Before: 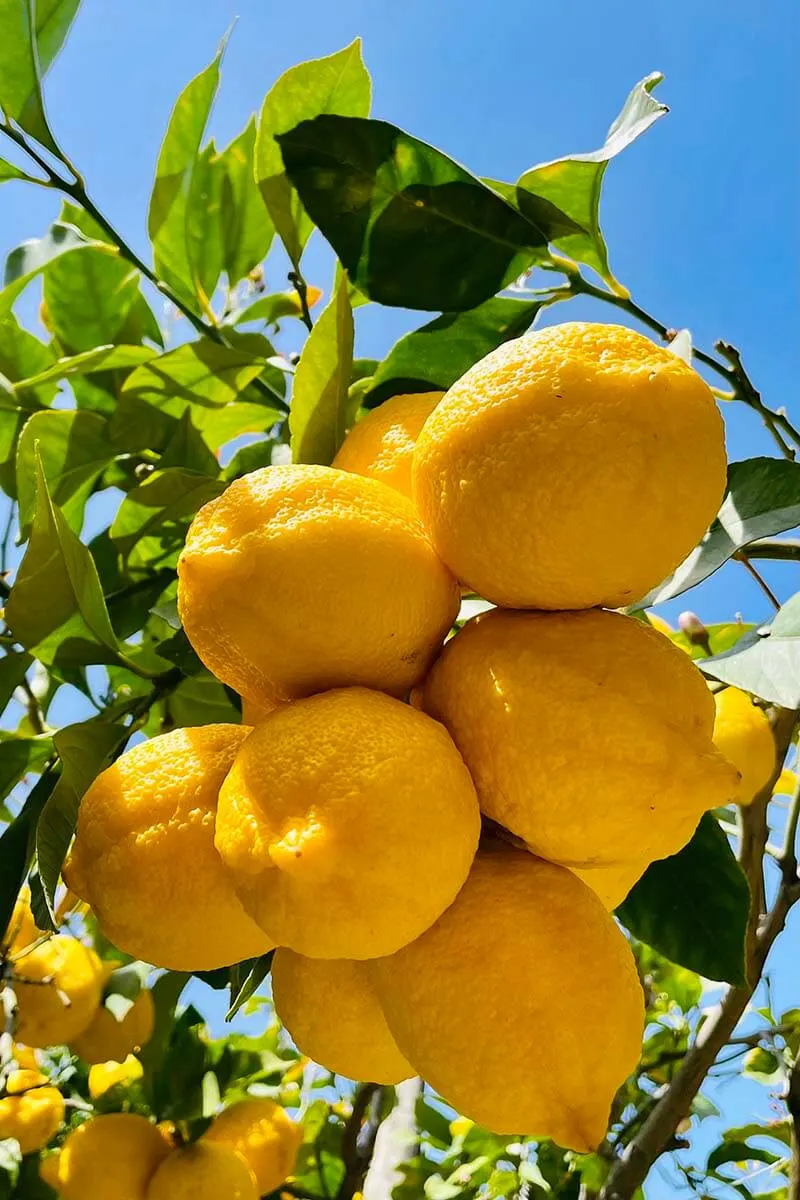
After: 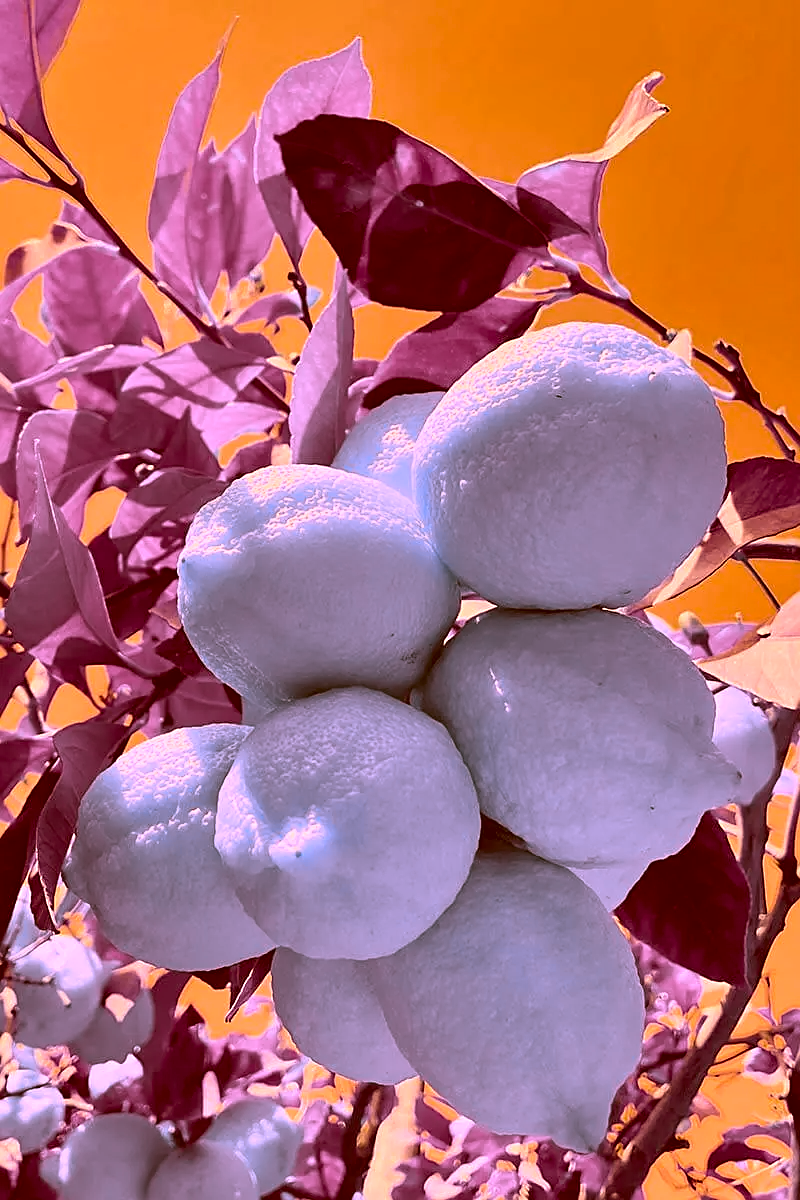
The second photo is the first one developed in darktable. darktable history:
sharpen: on, module defaults
color correction: highlights a* -39.1, highlights b* -39.61, shadows a* -39.37, shadows b* -39.72, saturation -2.98
shadows and highlights: soften with gaussian
color zones: curves: ch1 [(0.238, 0.163) (0.476, 0.2) (0.733, 0.322) (0.848, 0.134)]
